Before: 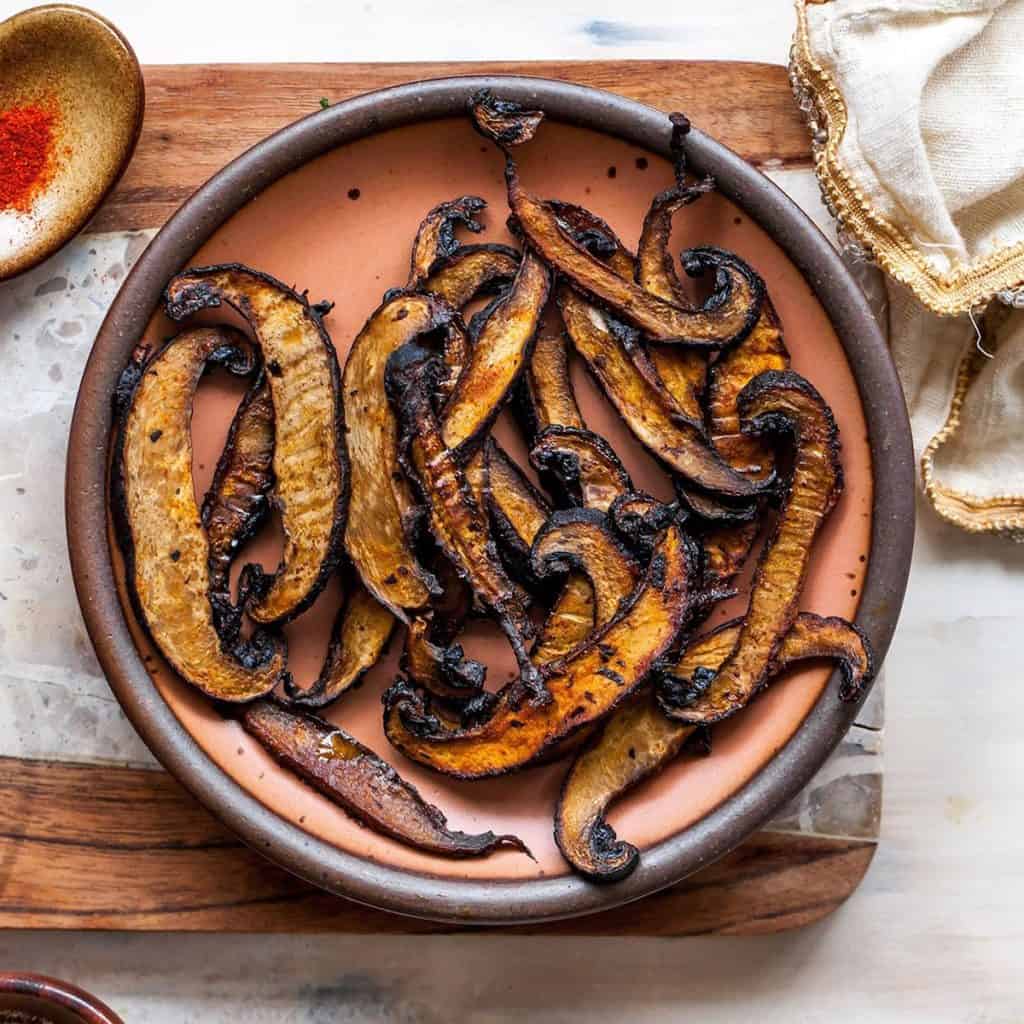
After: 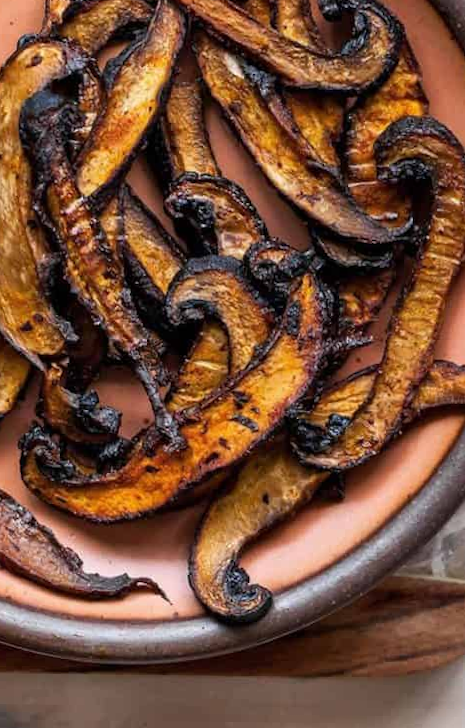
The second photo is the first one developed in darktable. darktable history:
rotate and perspective: lens shift (vertical) 0.048, lens shift (horizontal) -0.024, automatic cropping off
crop: left 35.432%, top 26.233%, right 20.145%, bottom 3.432%
